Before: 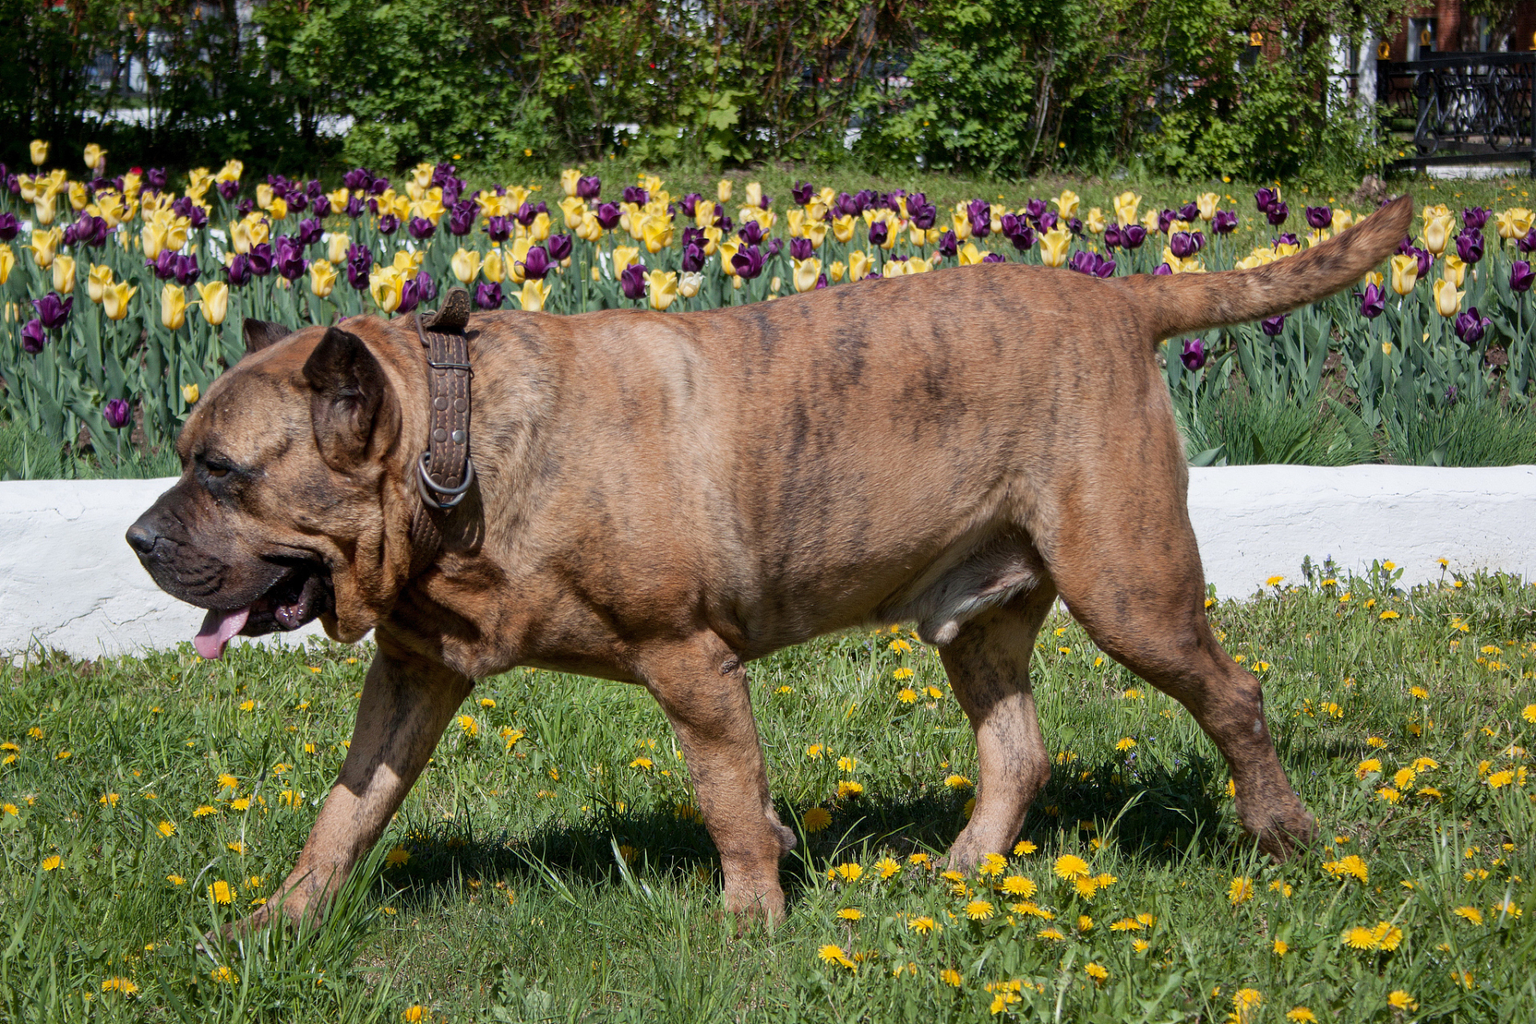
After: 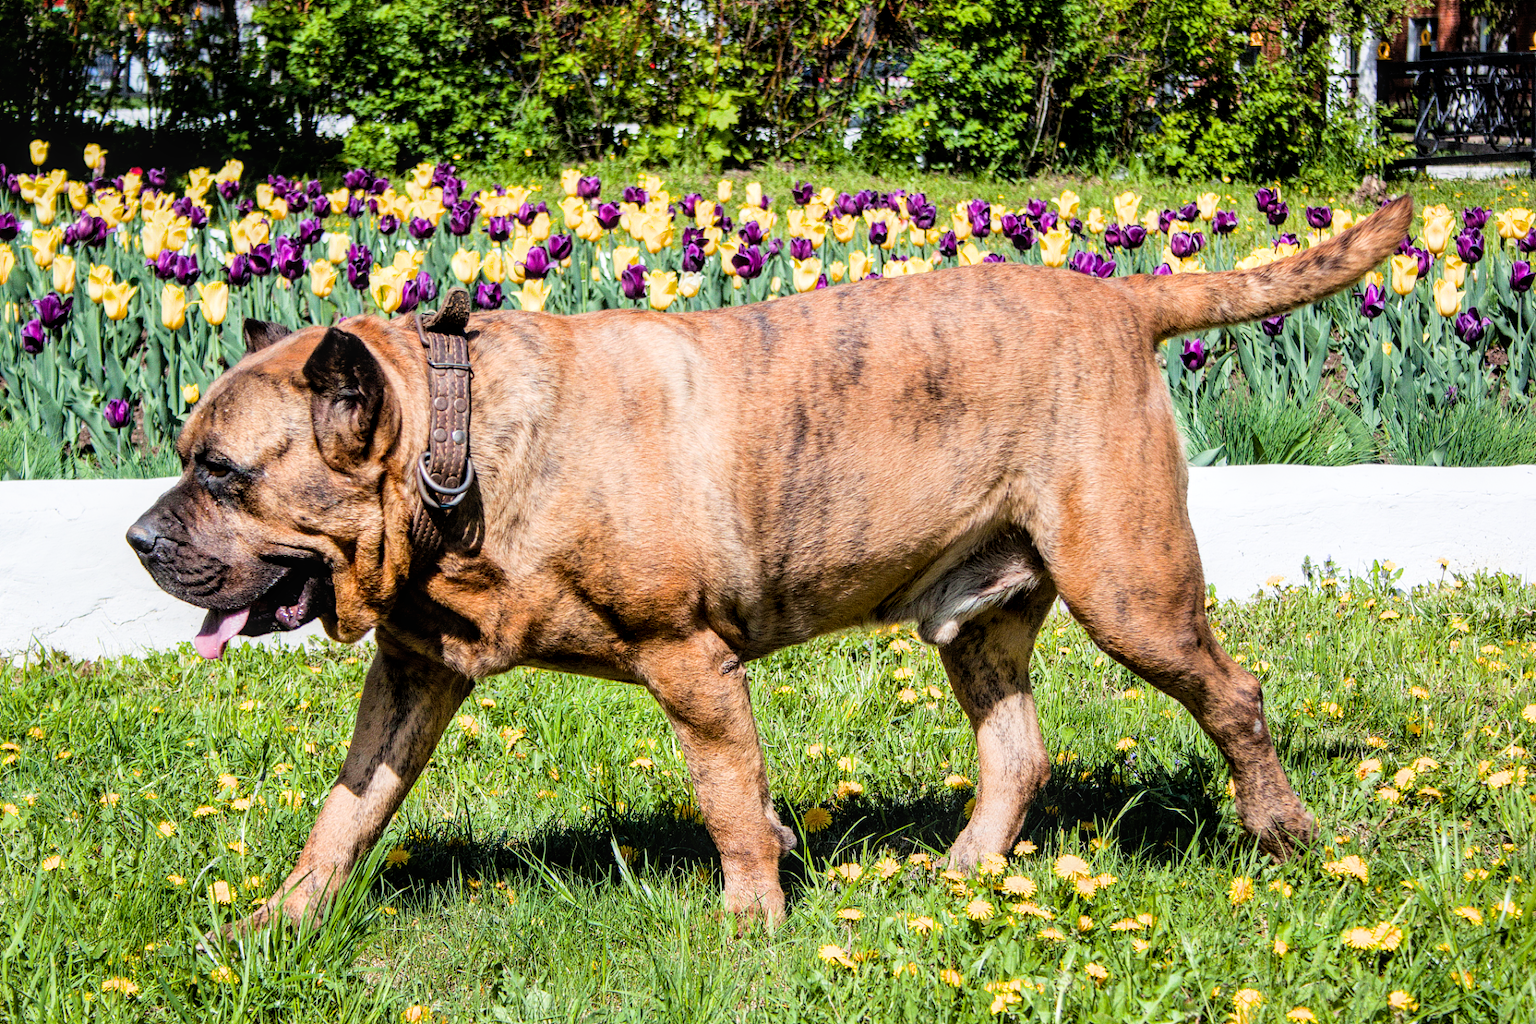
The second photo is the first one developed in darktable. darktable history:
color balance rgb: perceptual saturation grading › global saturation 20%, global vibrance 20%
filmic rgb: black relative exposure -5 EV, hardness 2.88, contrast 1.3, highlights saturation mix -30%
exposure: black level correction 0, exposure 1.2 EV, compensate exposure bias true, compensate highlight preservation false
local contrast: on, module defaults
